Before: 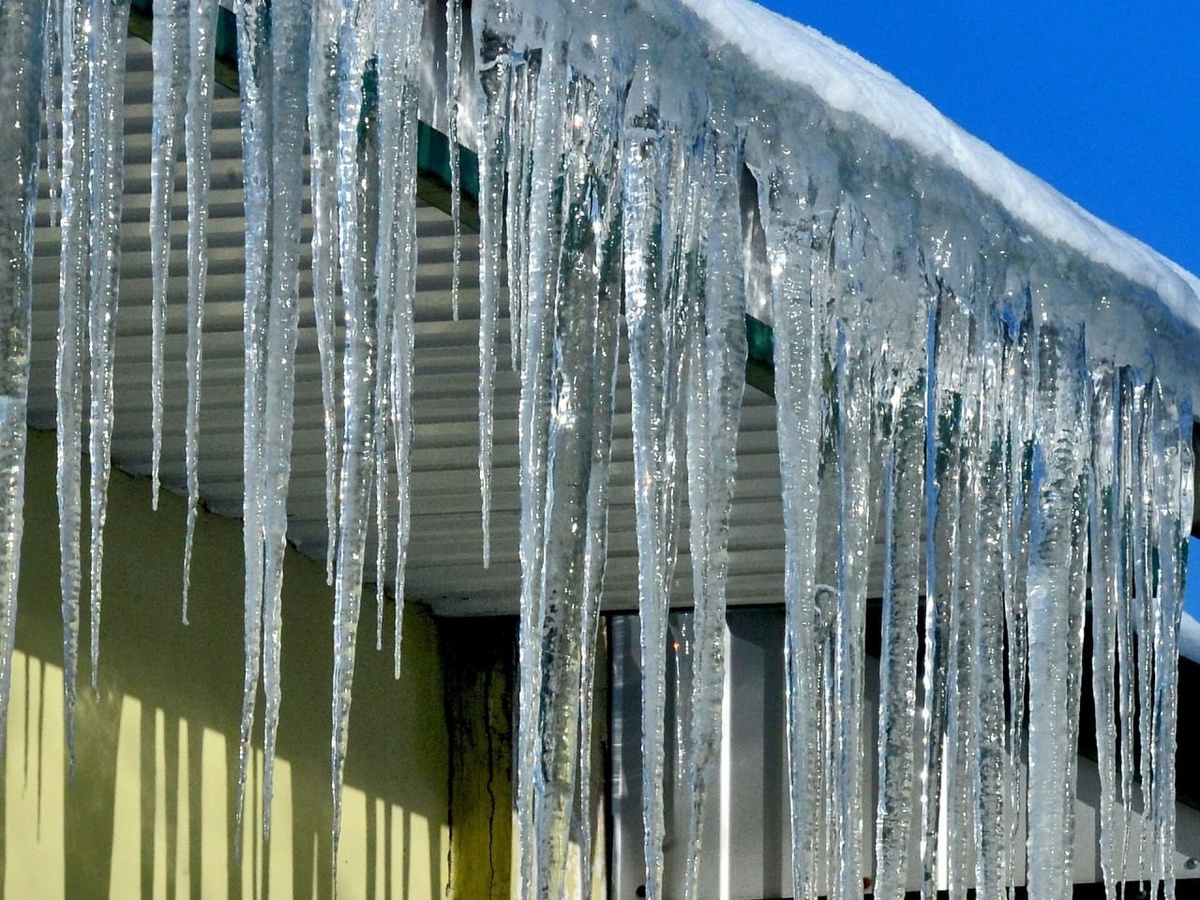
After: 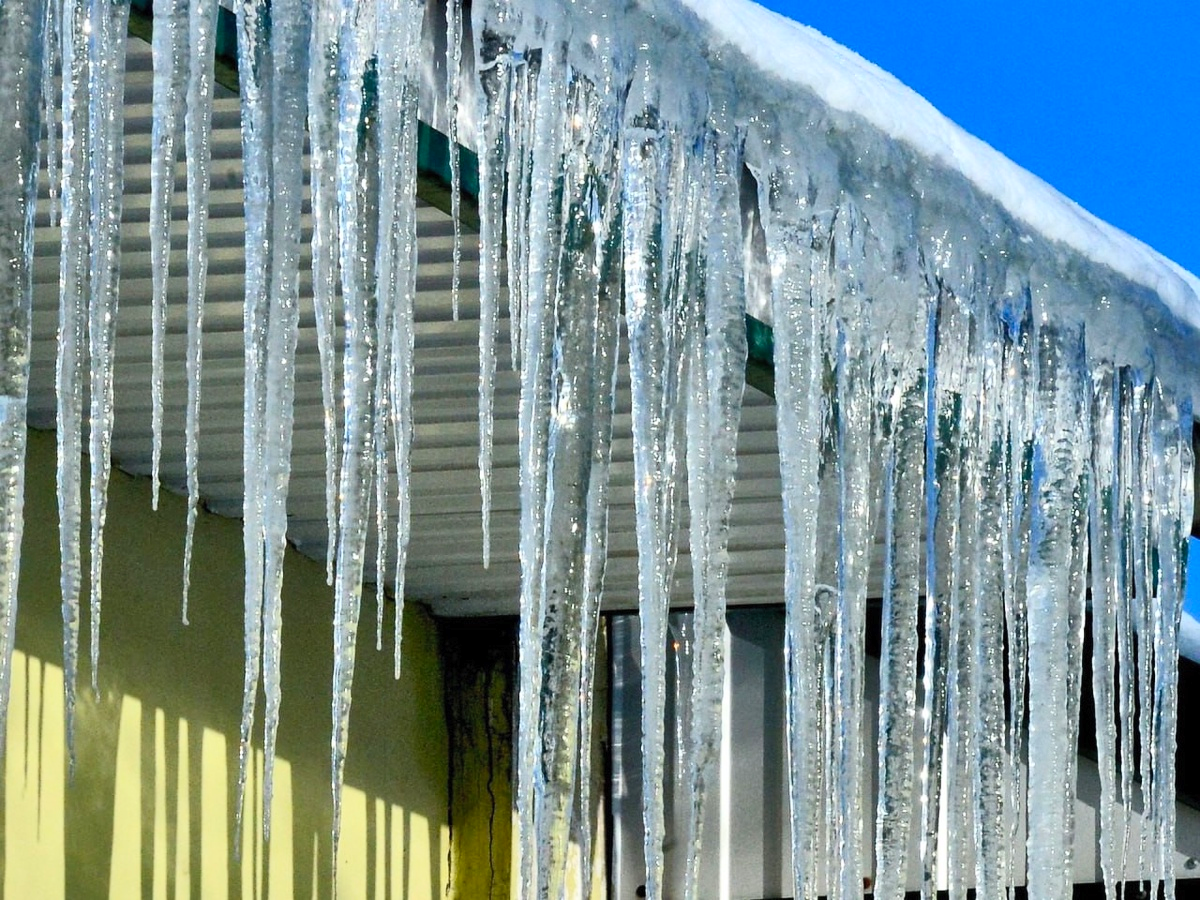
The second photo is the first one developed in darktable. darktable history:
contrast brightness saturation: contrast 0.201, brightness 0.169, saturation 0.23
